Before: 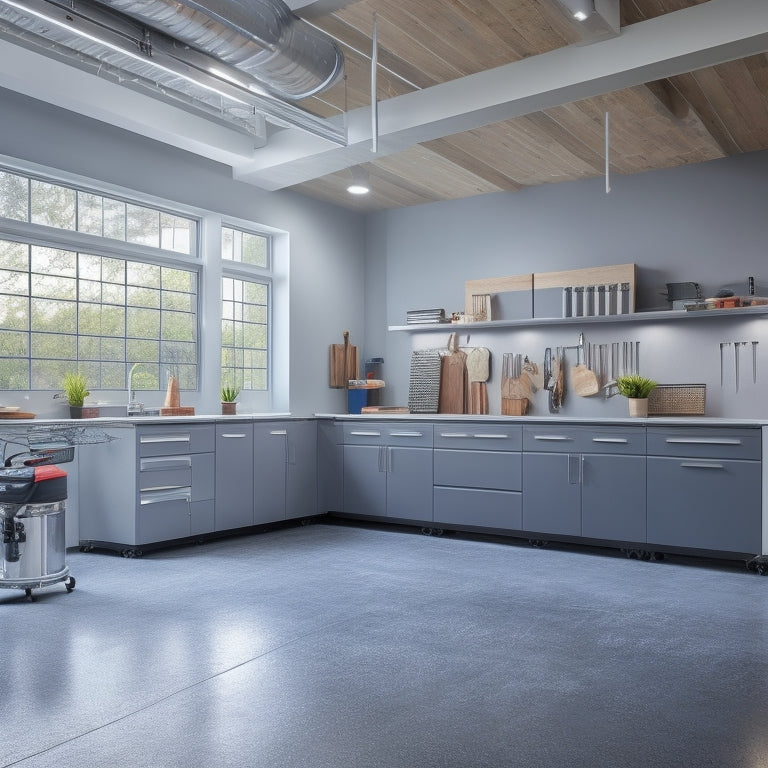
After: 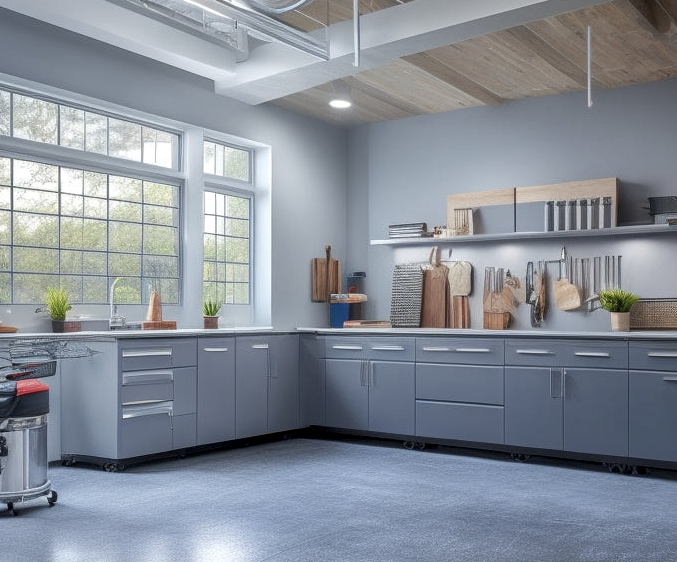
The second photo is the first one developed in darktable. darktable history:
crop and rotate: left 2.437%, top 11.323%, right 9.399%, bottom 15.473%
local contrast: on, module defaults
